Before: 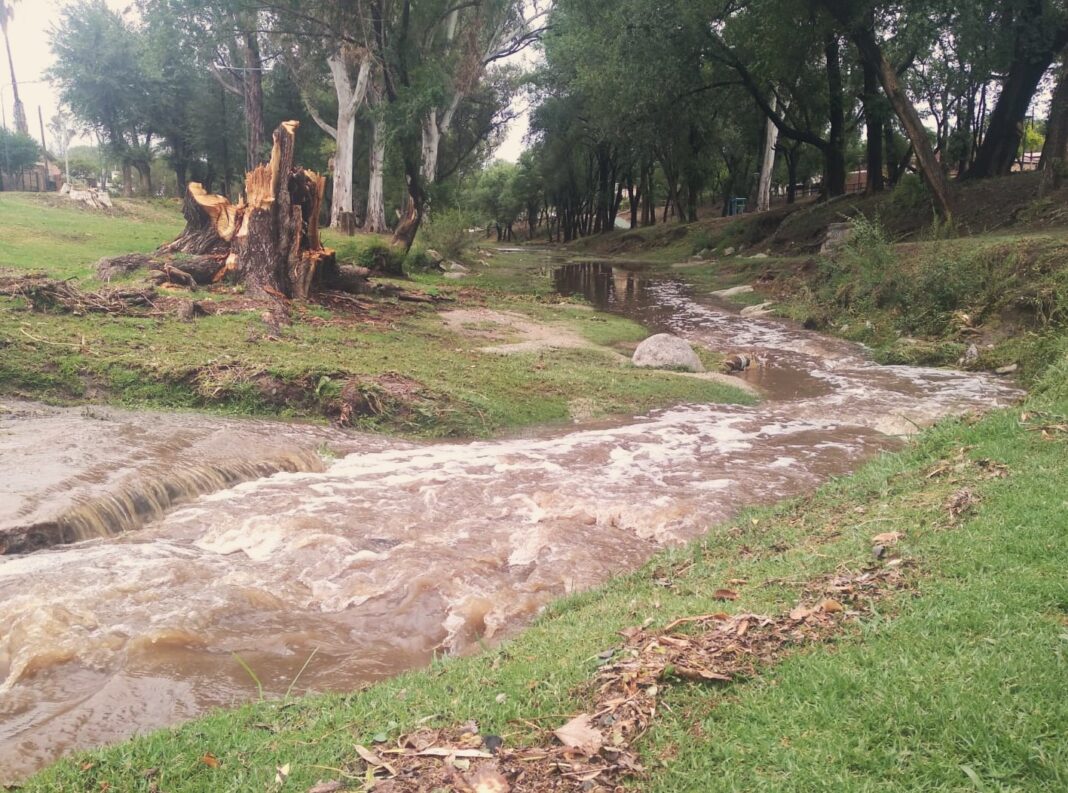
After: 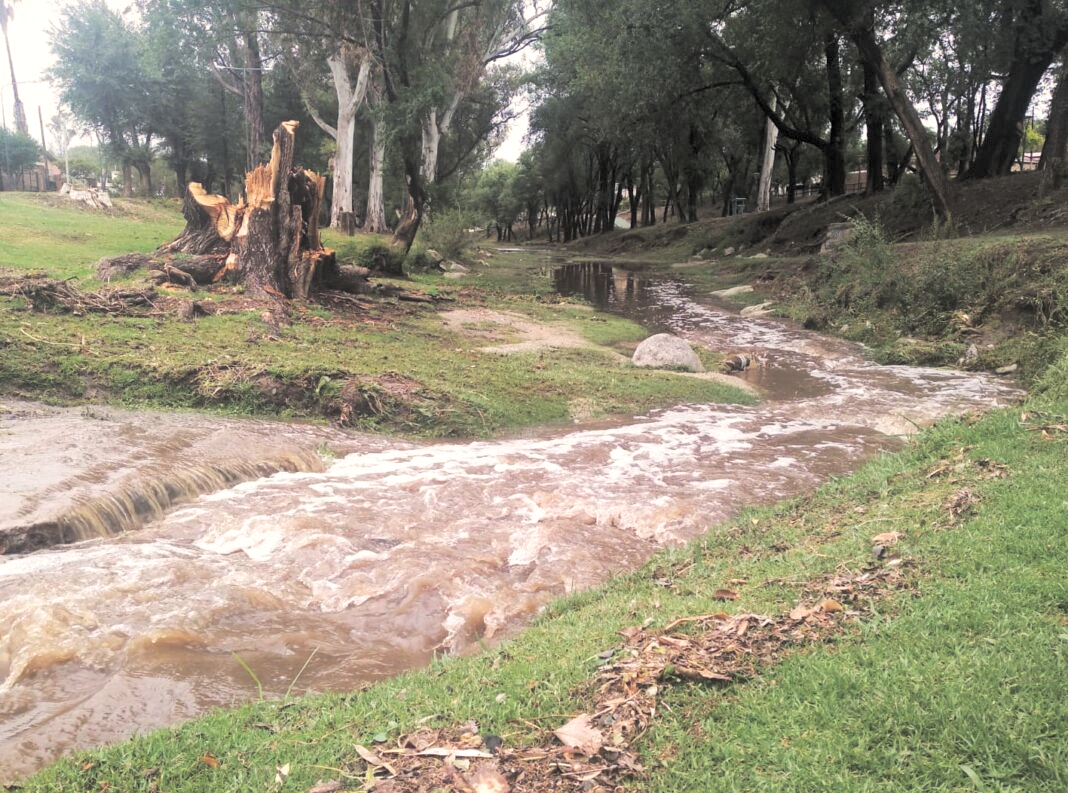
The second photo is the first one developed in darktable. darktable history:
split-toning: shadows › hue 36°, shadows › saturation 0.05, highlights › hue 10.8°, highlights › saturation 0.15, compress 40%
rgb levels: levels [[0.01, 0.419, 0.839], [0, 0.5, 1], [0, 0.5, 1]]
